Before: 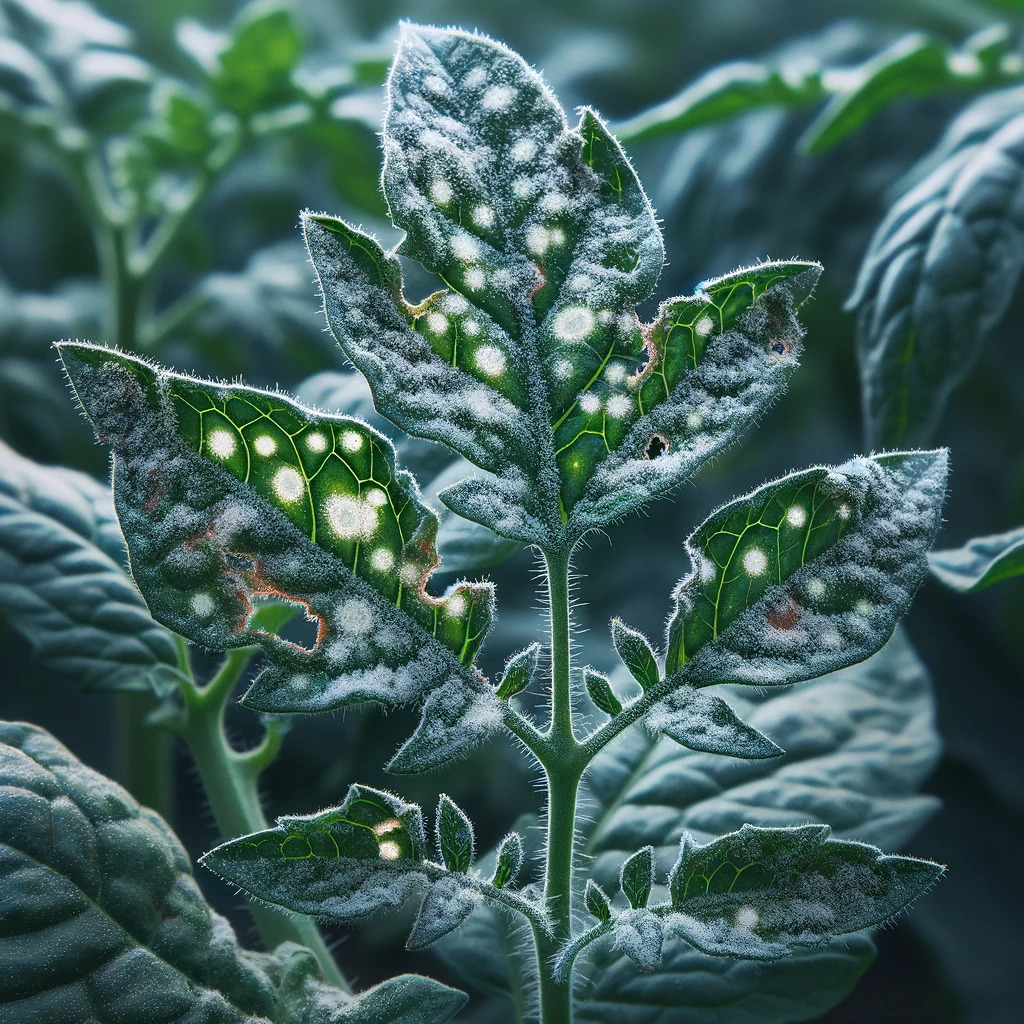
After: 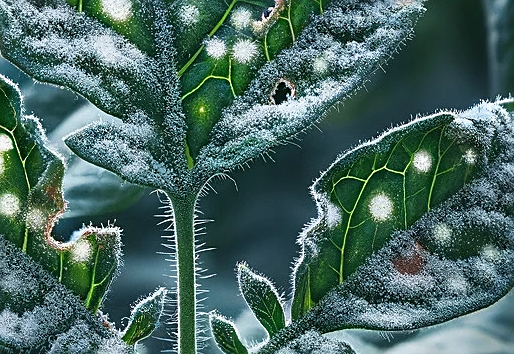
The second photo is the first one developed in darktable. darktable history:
crop: left 36.607%, top 34.735%, right 13.146%, bottom 30.611%
sharpen: on, module defaults
shadows and highlights: shadows 0, highlights 40
